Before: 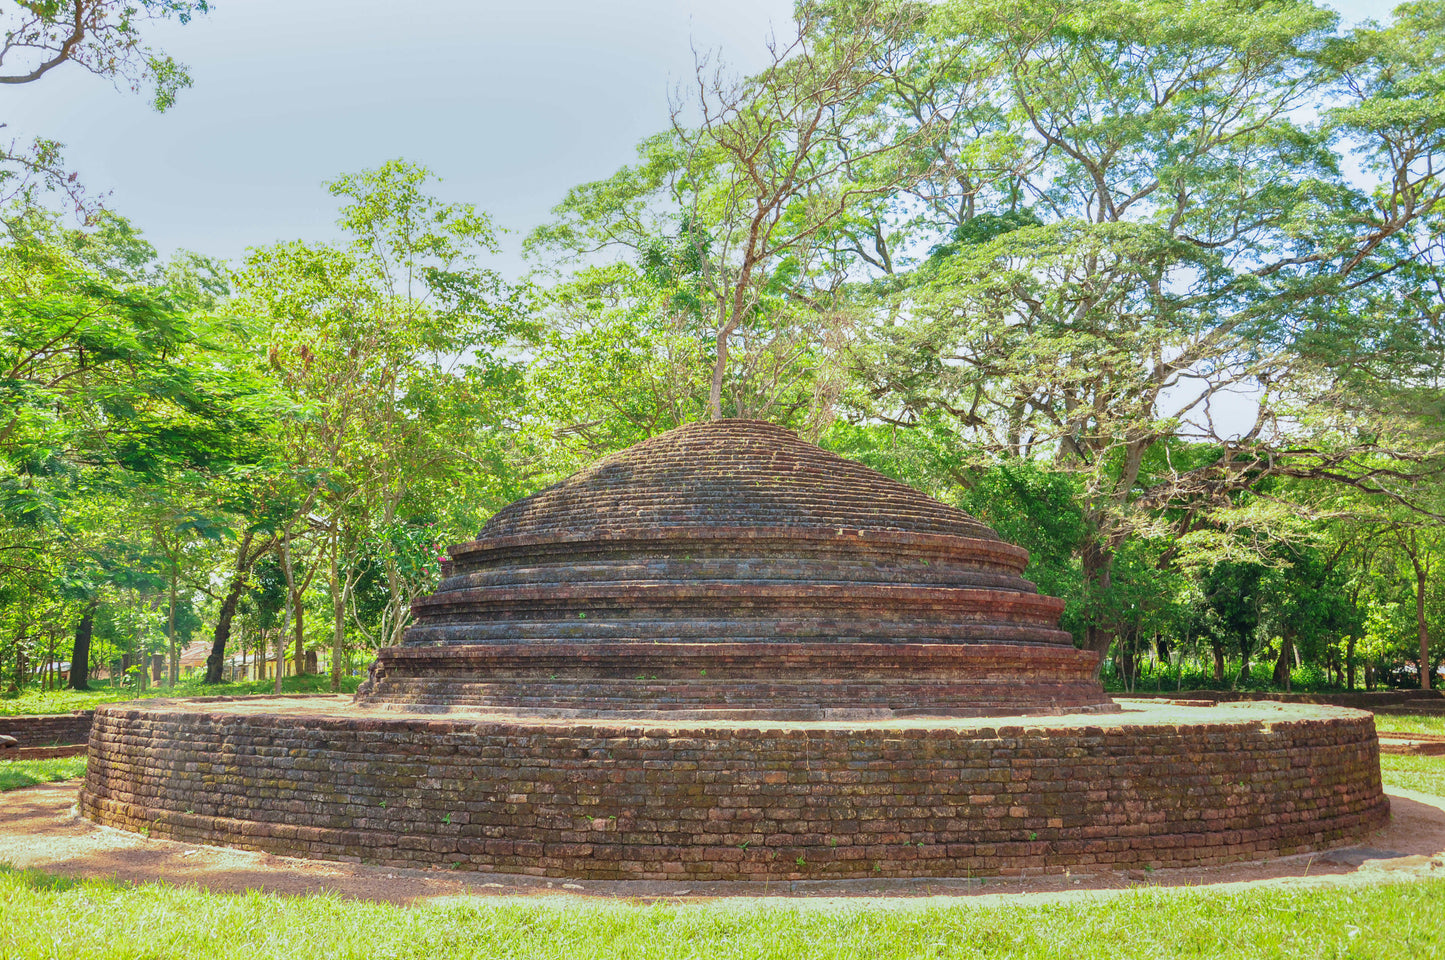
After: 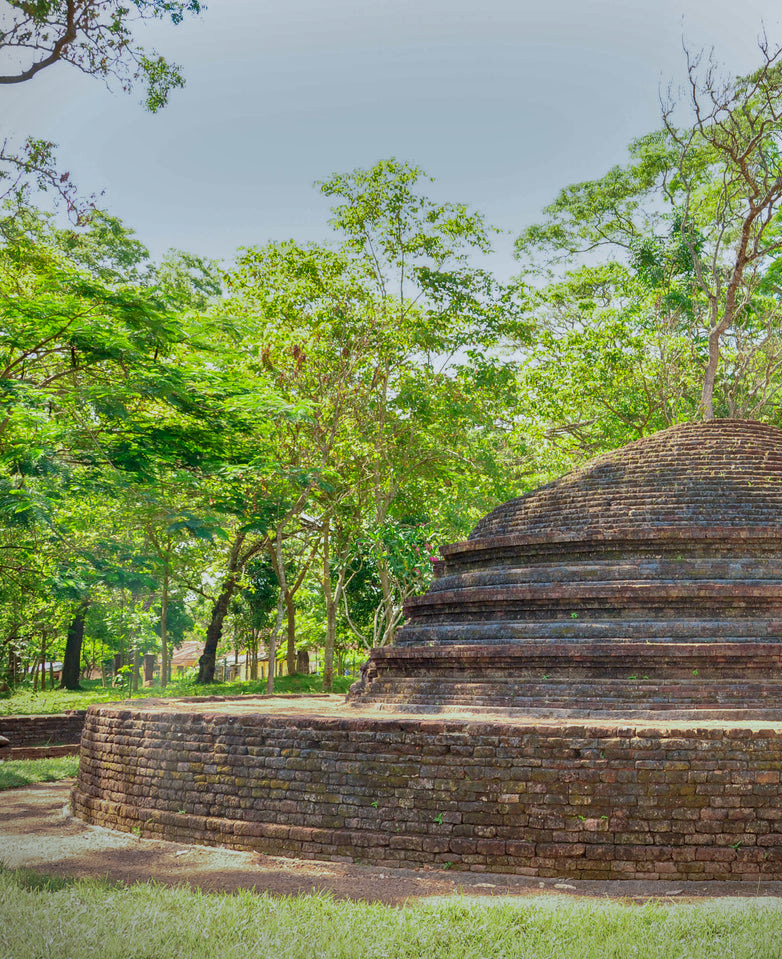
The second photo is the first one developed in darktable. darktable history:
exposure: black level correction 0.009, exposure -0.161 EV, compensate exposure bias true, compensate highlight preservation false
color zones: curves: ch0 [(0.068, 0.464) (0.25, 0.5) (0.48, 0.508) (0.75, 0.536) (0.886, 0.476) (0.967, 0.456)]; ch1 [(0.066, 0.456) (0.25, 0.5) (0.616, 0.508) (0.746, 0.56) (0.934, 0.444)]
shadows and highlights: highlights color adjustment 0.298%, soften with gaussian
vignetting: fall-off start 100.19%, center (0.217, -0.228)
crop: left 0.601%, right 45.234%, bottom 0.081%
